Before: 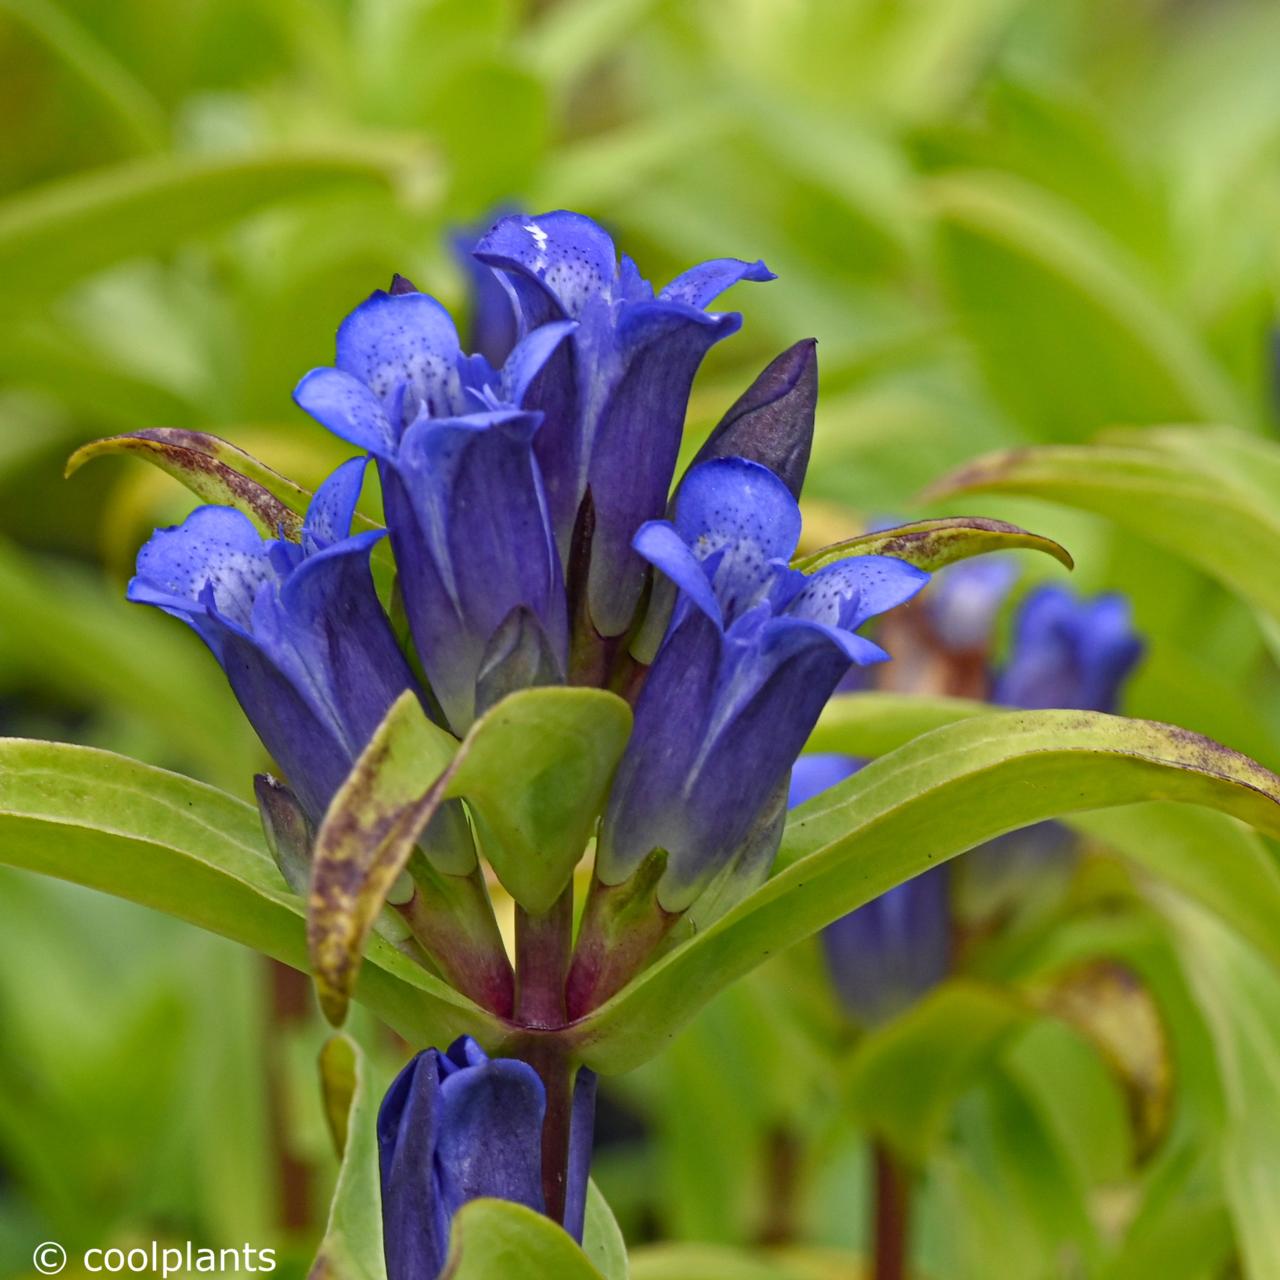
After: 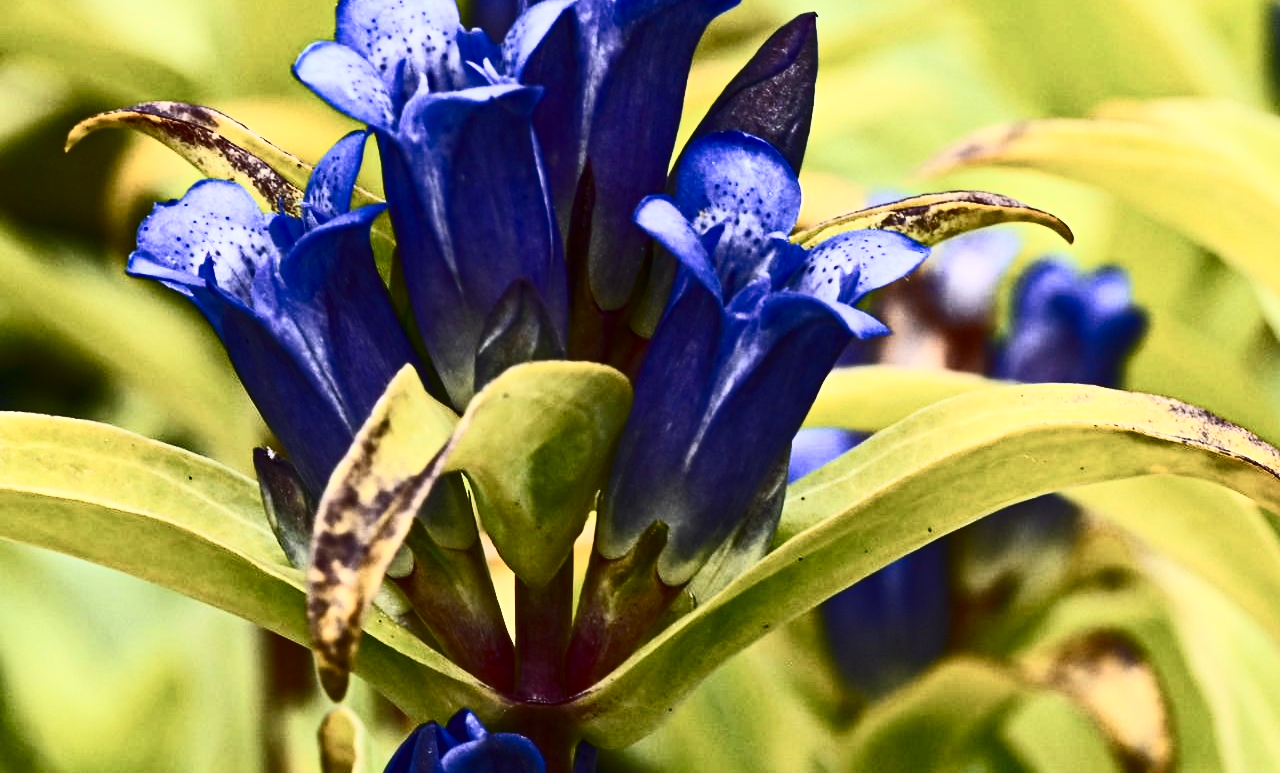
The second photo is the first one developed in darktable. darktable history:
color zones: curves: ch1 [(0, 0.455) (0.063, 0.455) (0.286, 0.495) (0.429, 0.5) (0.571, 0.5) (0.714, 0.5) (0.857, 0.5) (1, 0.455)]; ch2 [(0, 0.532) (0.063, 0.521) (0.233, 0.447) (0.429, 0.489) (0.571, 0.5) (0.714, 0.5) (0.857, 0.5) (1, 0.532)]
contrast brightness saturation: contrast 0.931, brightness 0.2
crop and rotate: top 25.516%, bottom 14.015%
